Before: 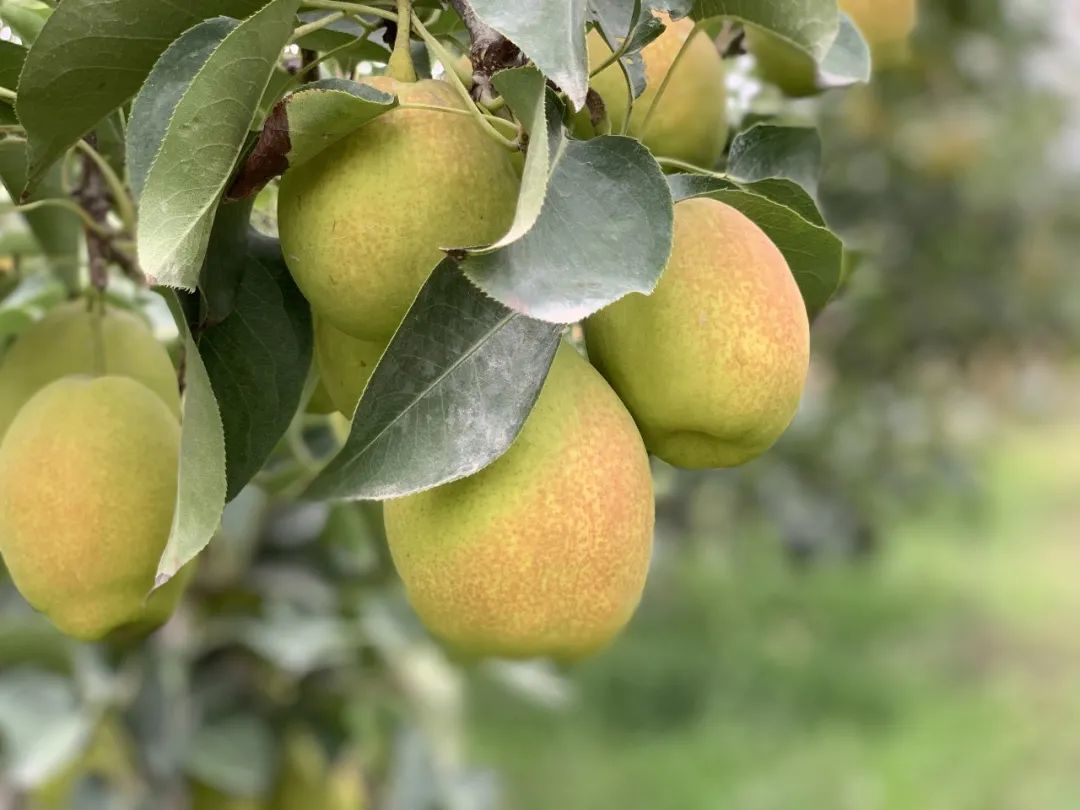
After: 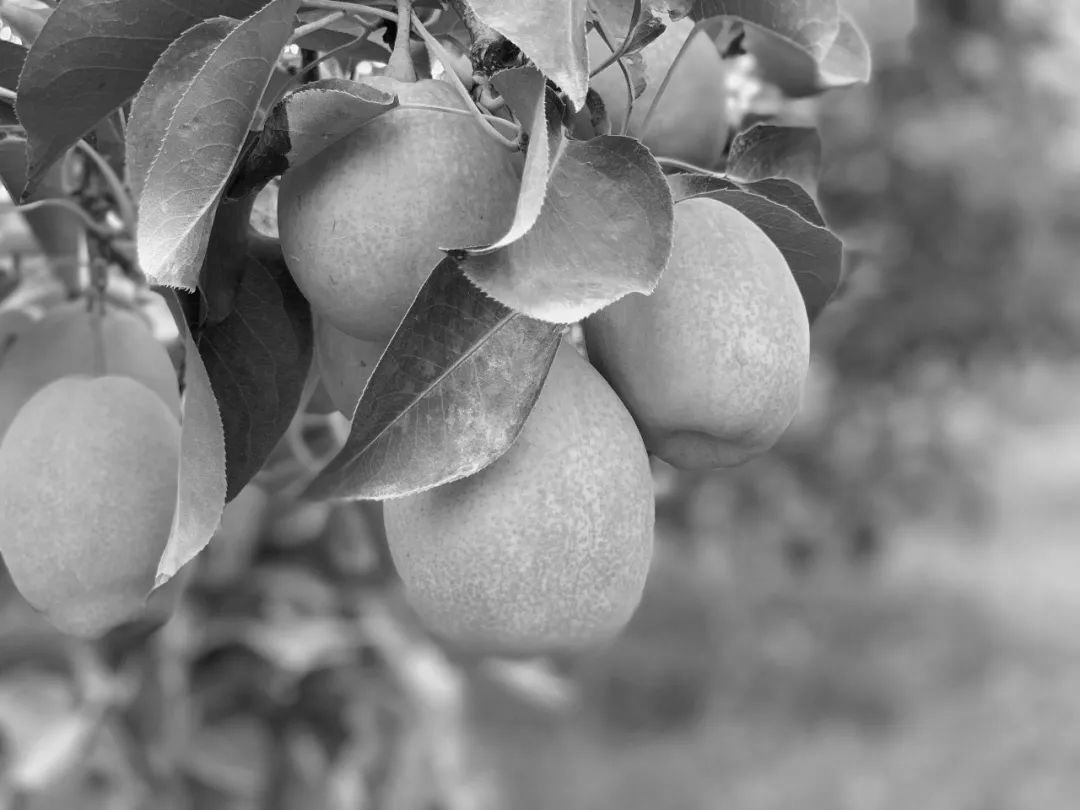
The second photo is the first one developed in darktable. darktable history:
shadows and highlights: soften with gaussian
monochrome: a 16.06, b 15.48, size 1
